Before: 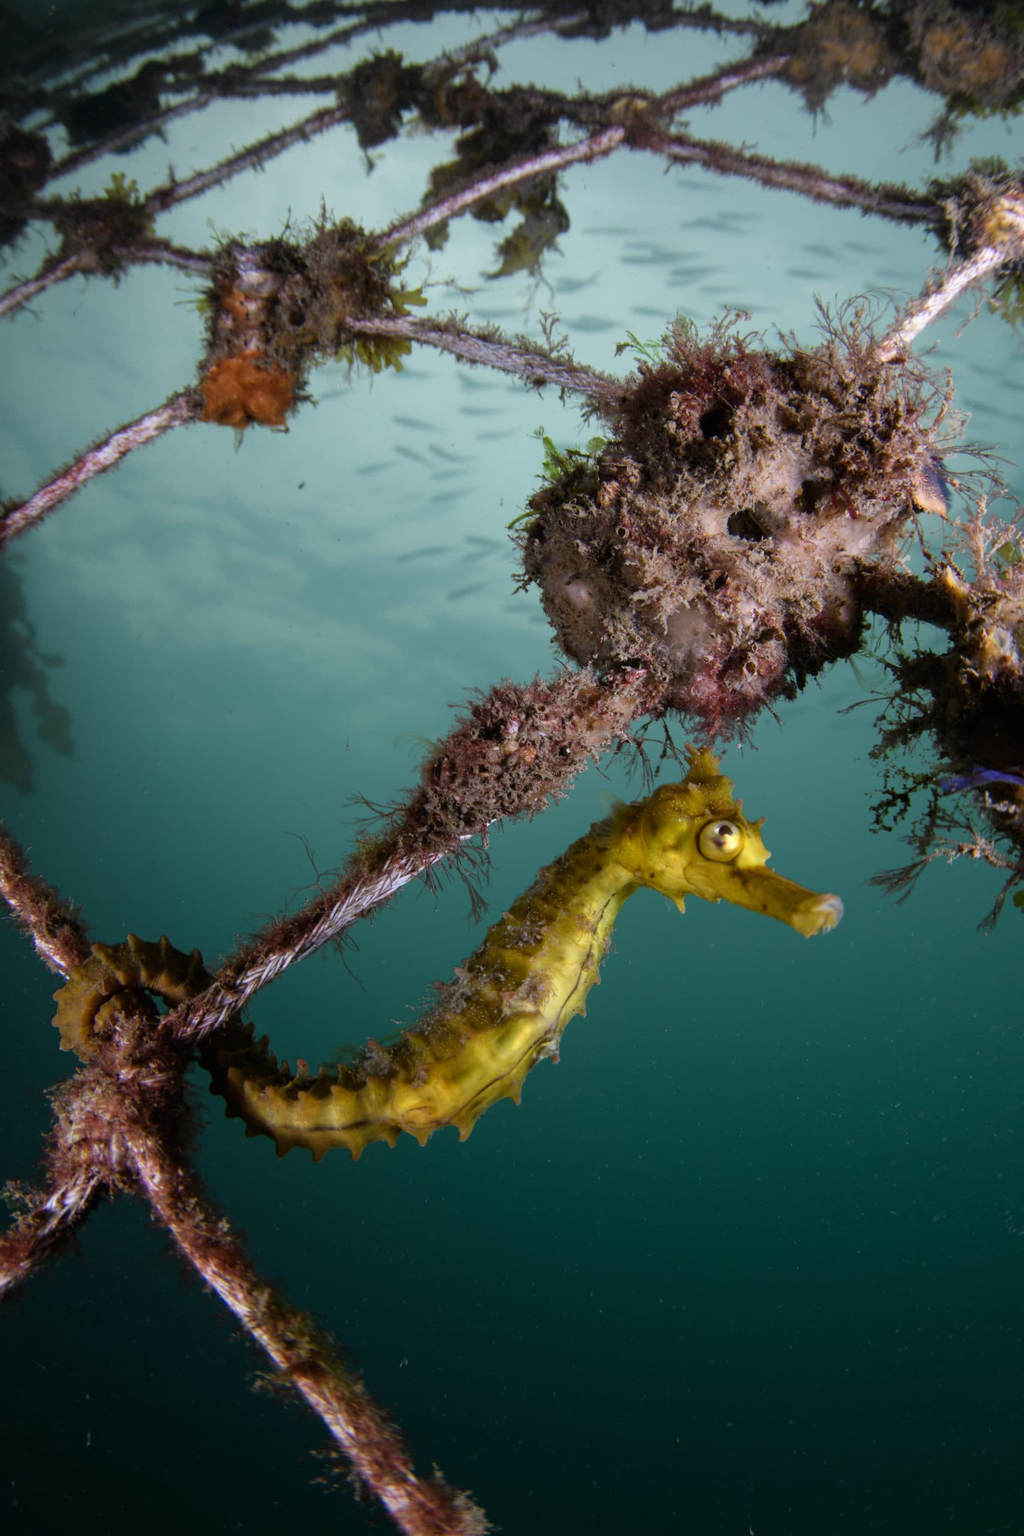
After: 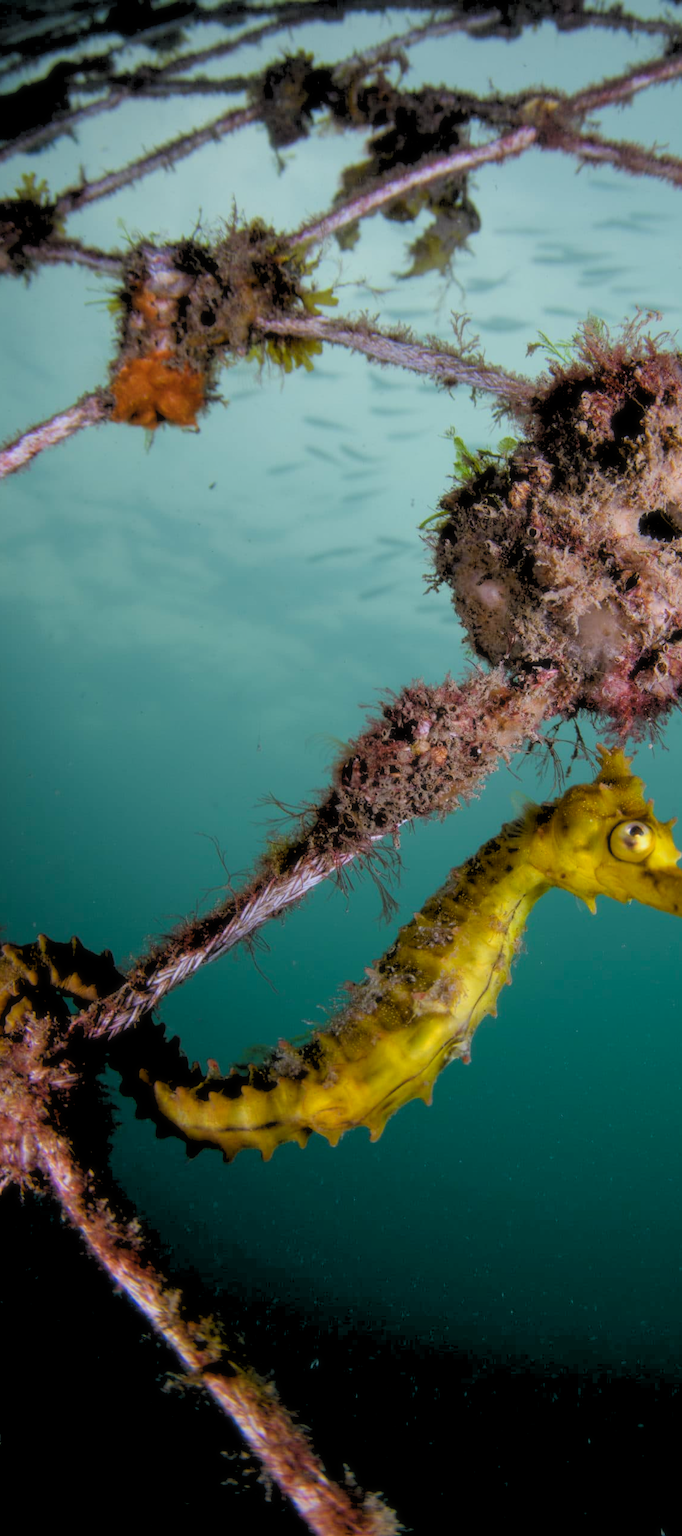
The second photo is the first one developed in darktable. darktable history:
rgb levels: preserve colors sum RGB, levels [[0.038, 0.433, 0.934], [0, 0.5, 1], [0, 0.5, 1]]
soften: size 10%, saturation 50%, brightness 0.2 EV, mix 10%
crop and rotate: left 8.786%, right 24.548%
color balance rgb: perceptual saturation grading › global saturation 20%, global vibrance 20%
